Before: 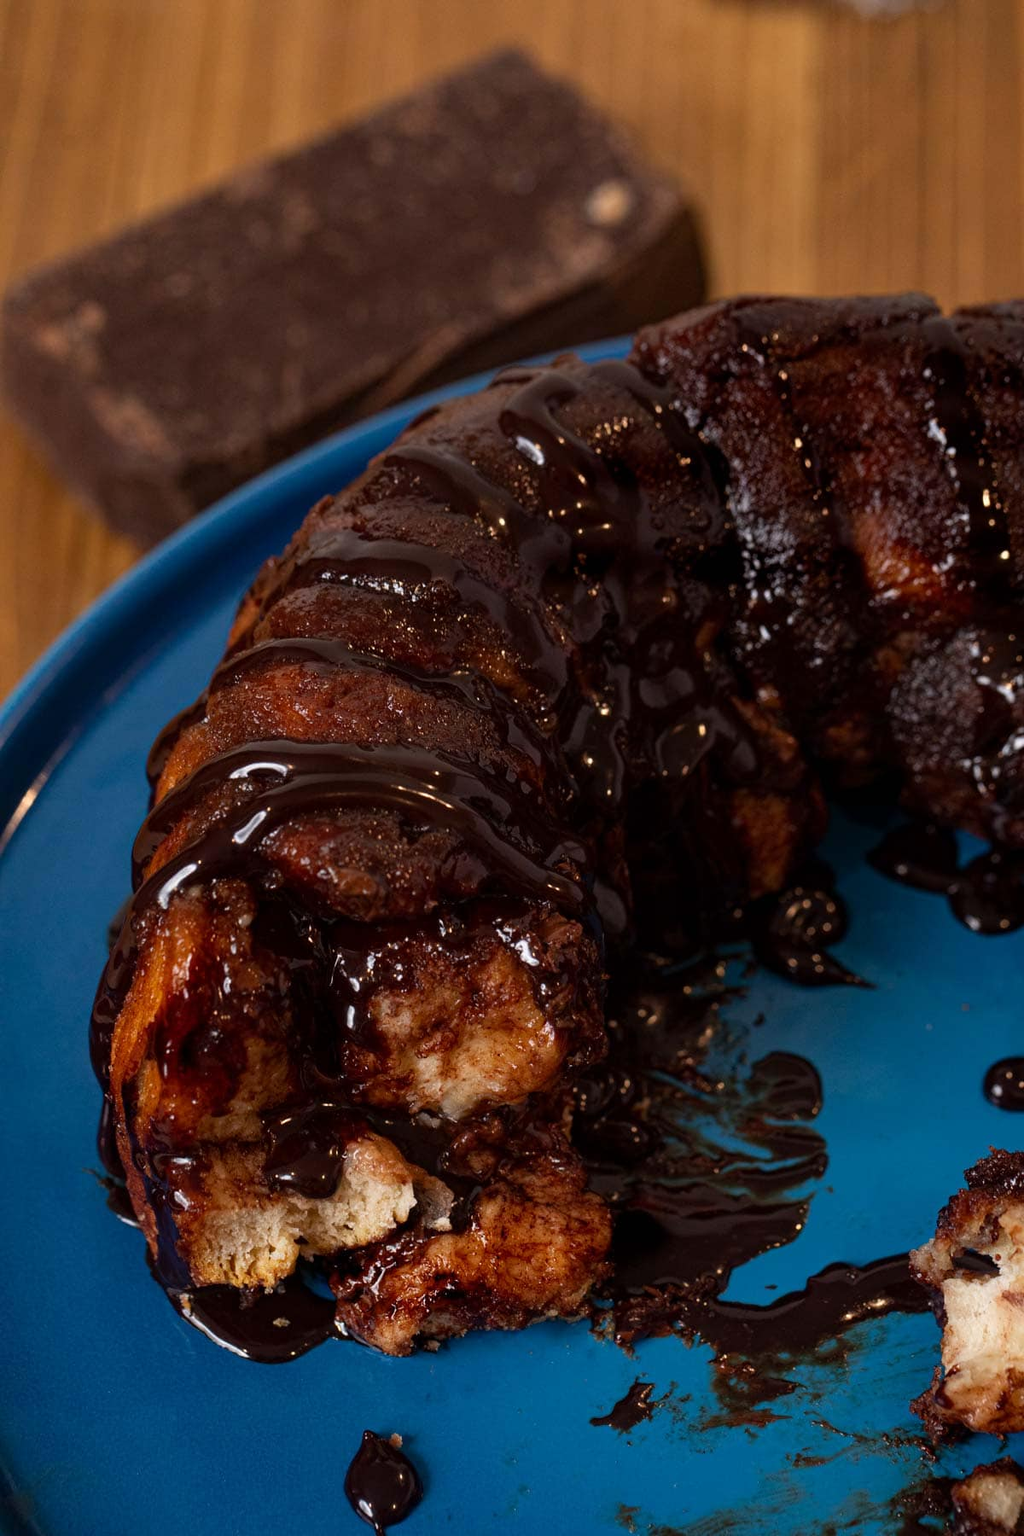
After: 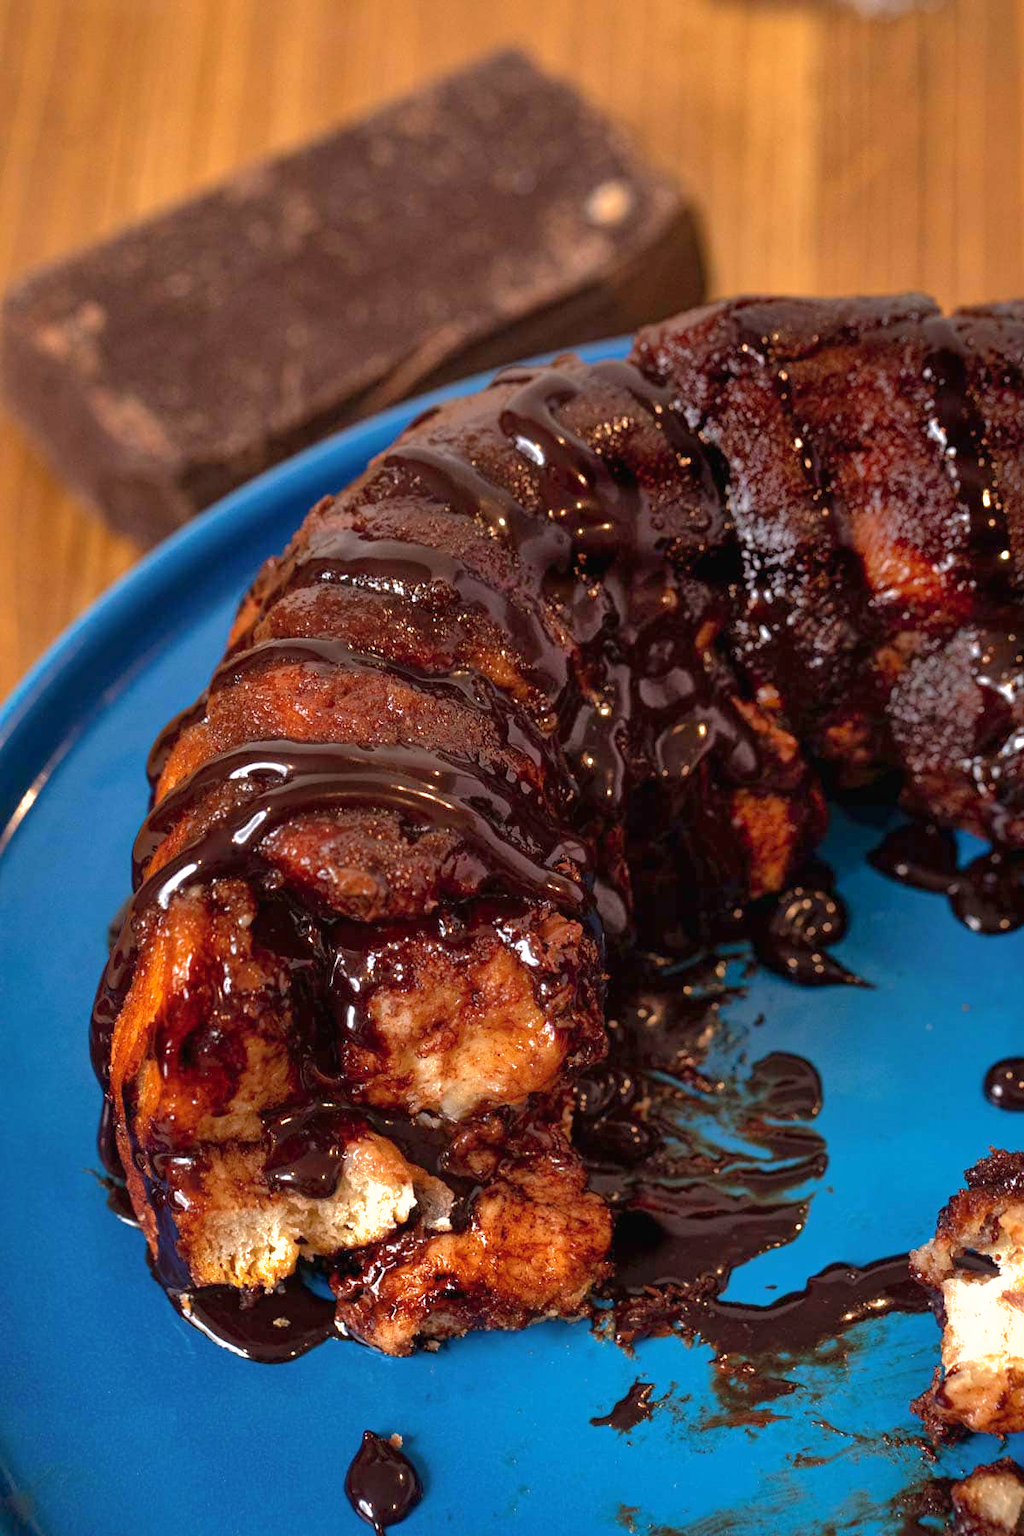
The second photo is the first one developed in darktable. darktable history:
exposure: black level correction 0, exposure 1.104 EV, compensate highlight preservation false
shadows and highlights: highlights -59.99
